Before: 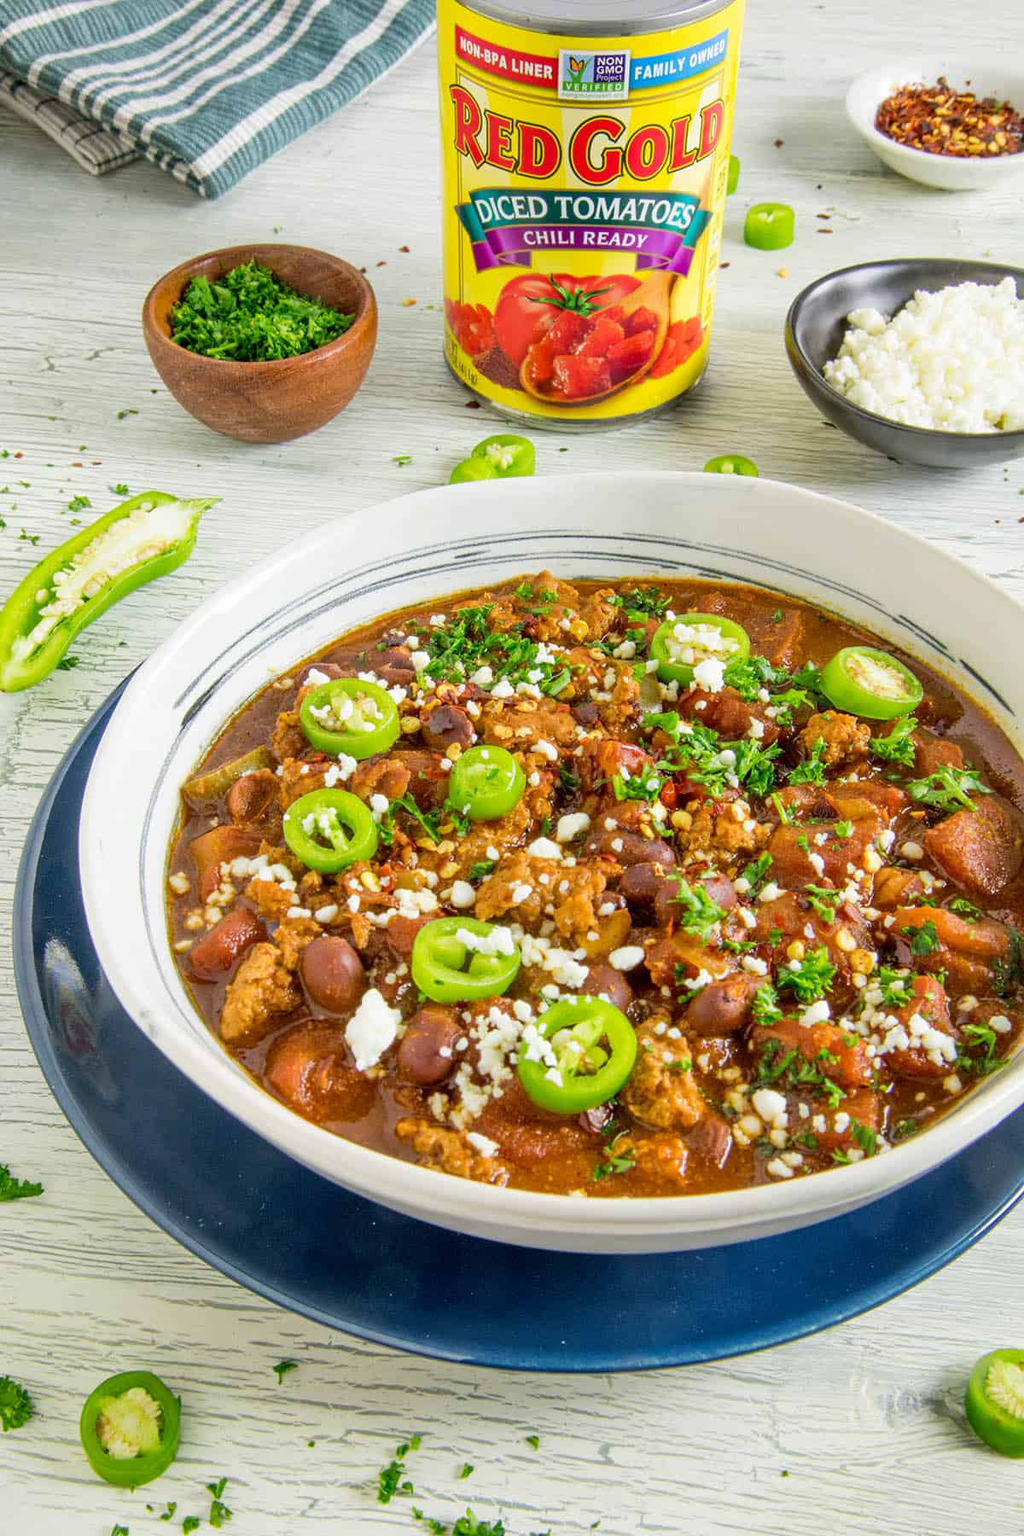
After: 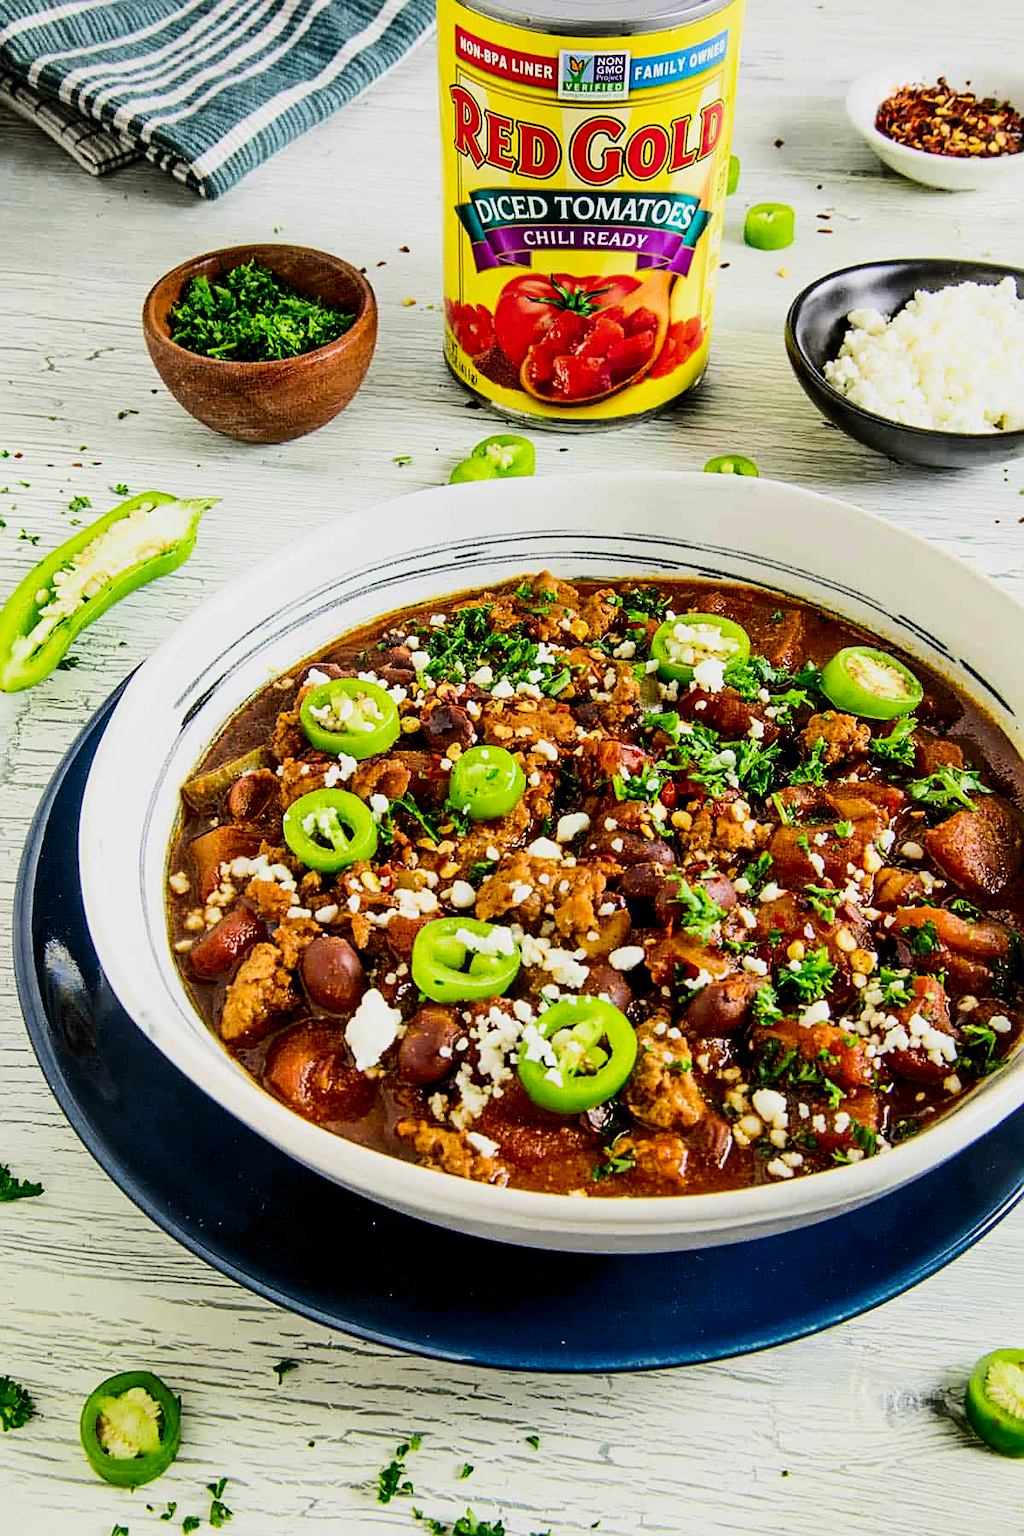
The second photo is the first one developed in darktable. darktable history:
filmic rgb: black relative exposure -5.05 EV, white relative exposure 3.56 EV, hardness 3.16, contrast 1.298, highlights saturation mix -49.83%, color science v6 (2022)
sharpen: on, module defaults
contrast brightness saturation: contrast 0.235, brightness -0.242, saturation 0.136
